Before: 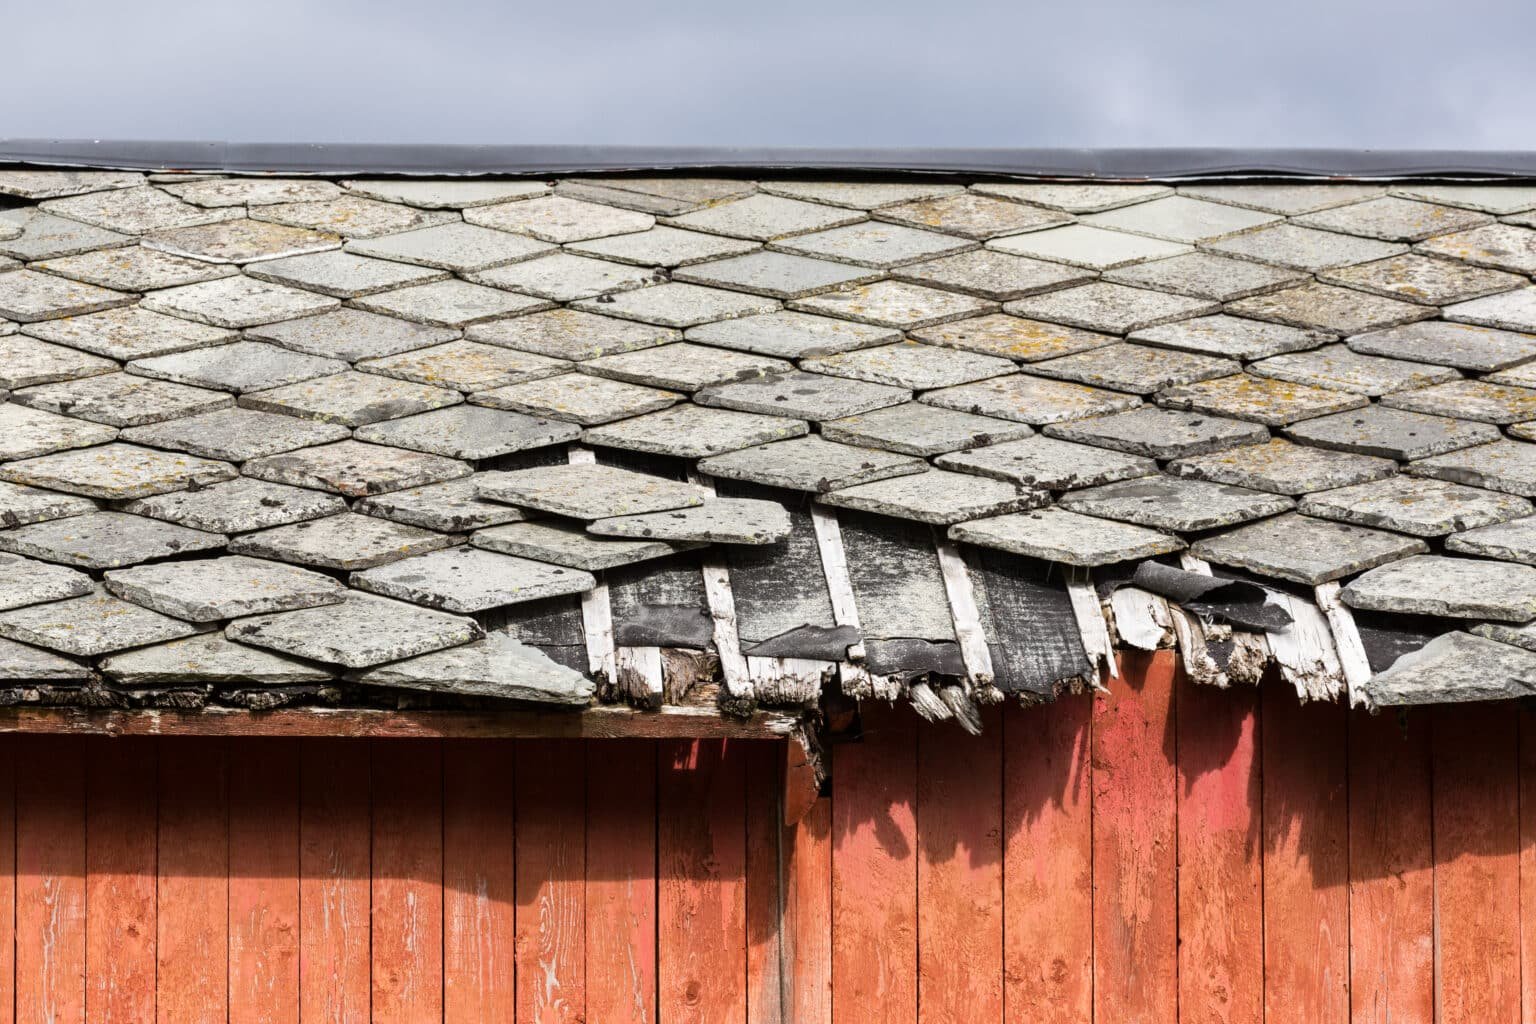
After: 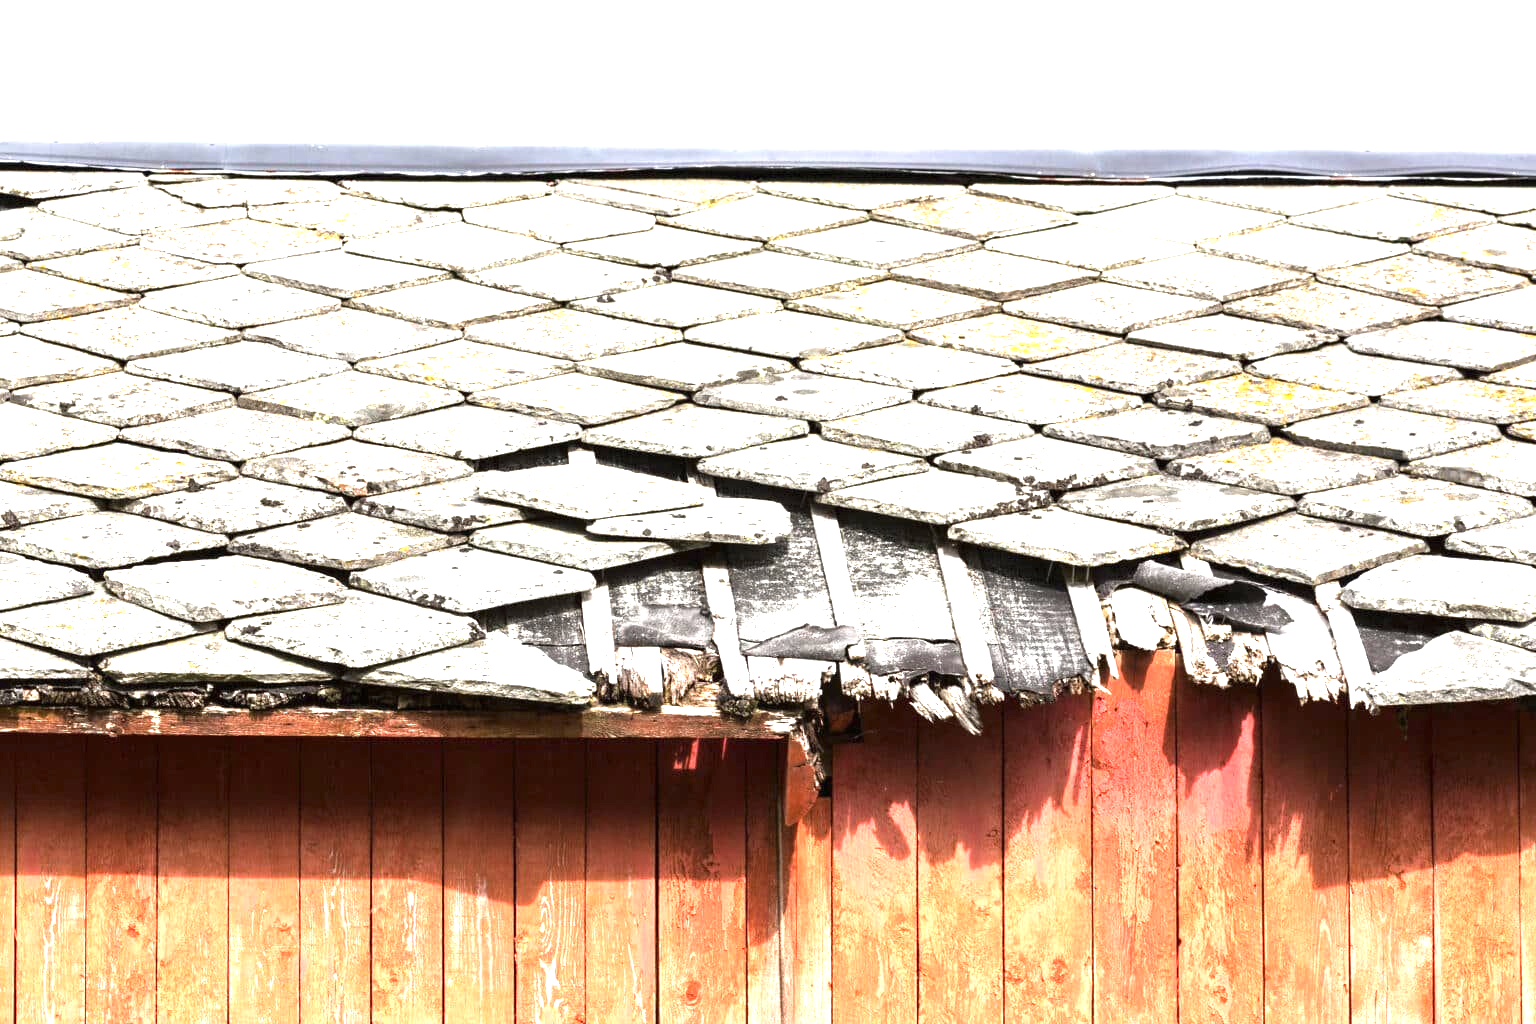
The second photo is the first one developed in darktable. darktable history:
exposure: black level correction 0, exposure 1.602 EV, compensate highlight preservation false
base curve: curves: ch0 [(0, 0) (0.303, 0.277) (1, 1)], preserve colors none
